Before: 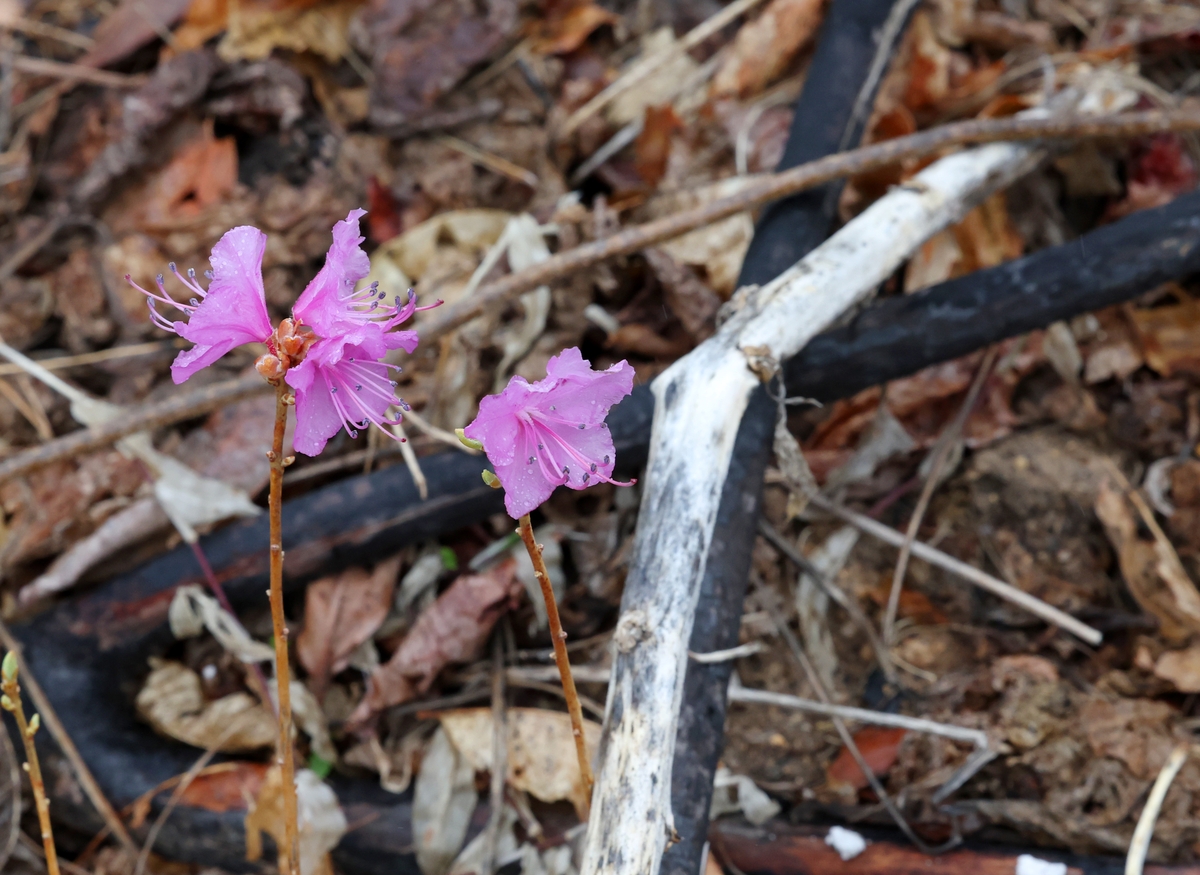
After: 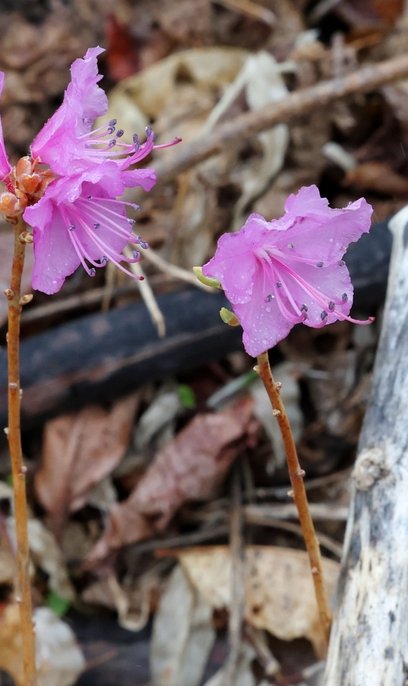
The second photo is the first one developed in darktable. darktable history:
crop and rotate: left 21.878%, top 18.61%, right 44.12%, bottom 2.974%
color correction: highlights a* -0.152, highlights b* 0.142
